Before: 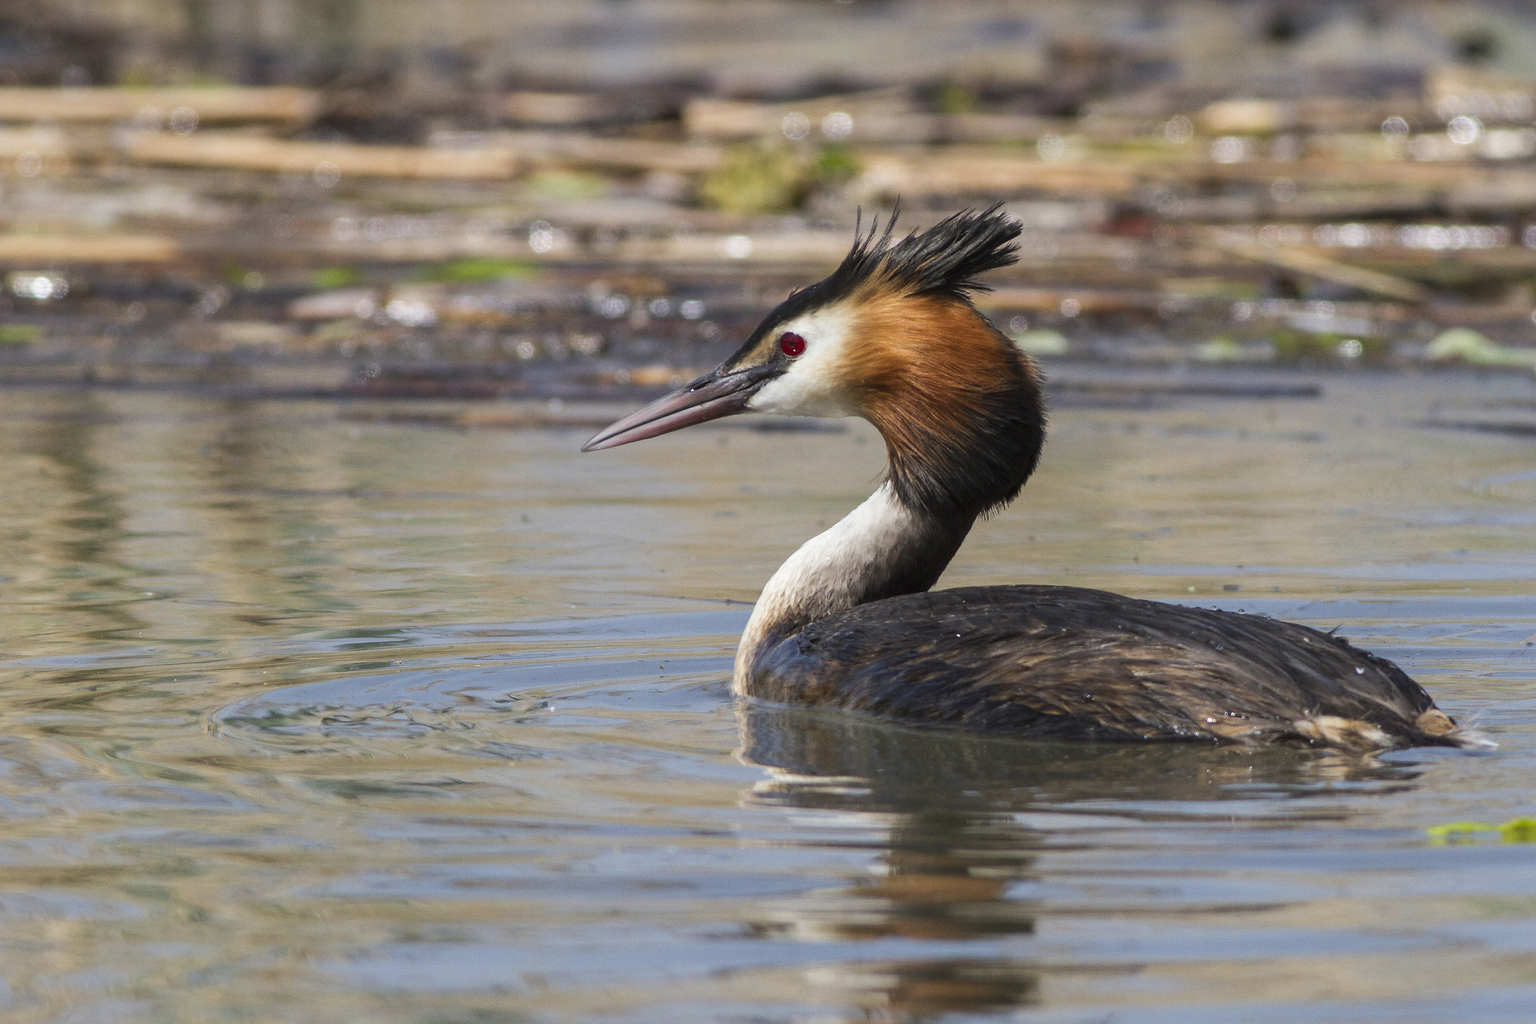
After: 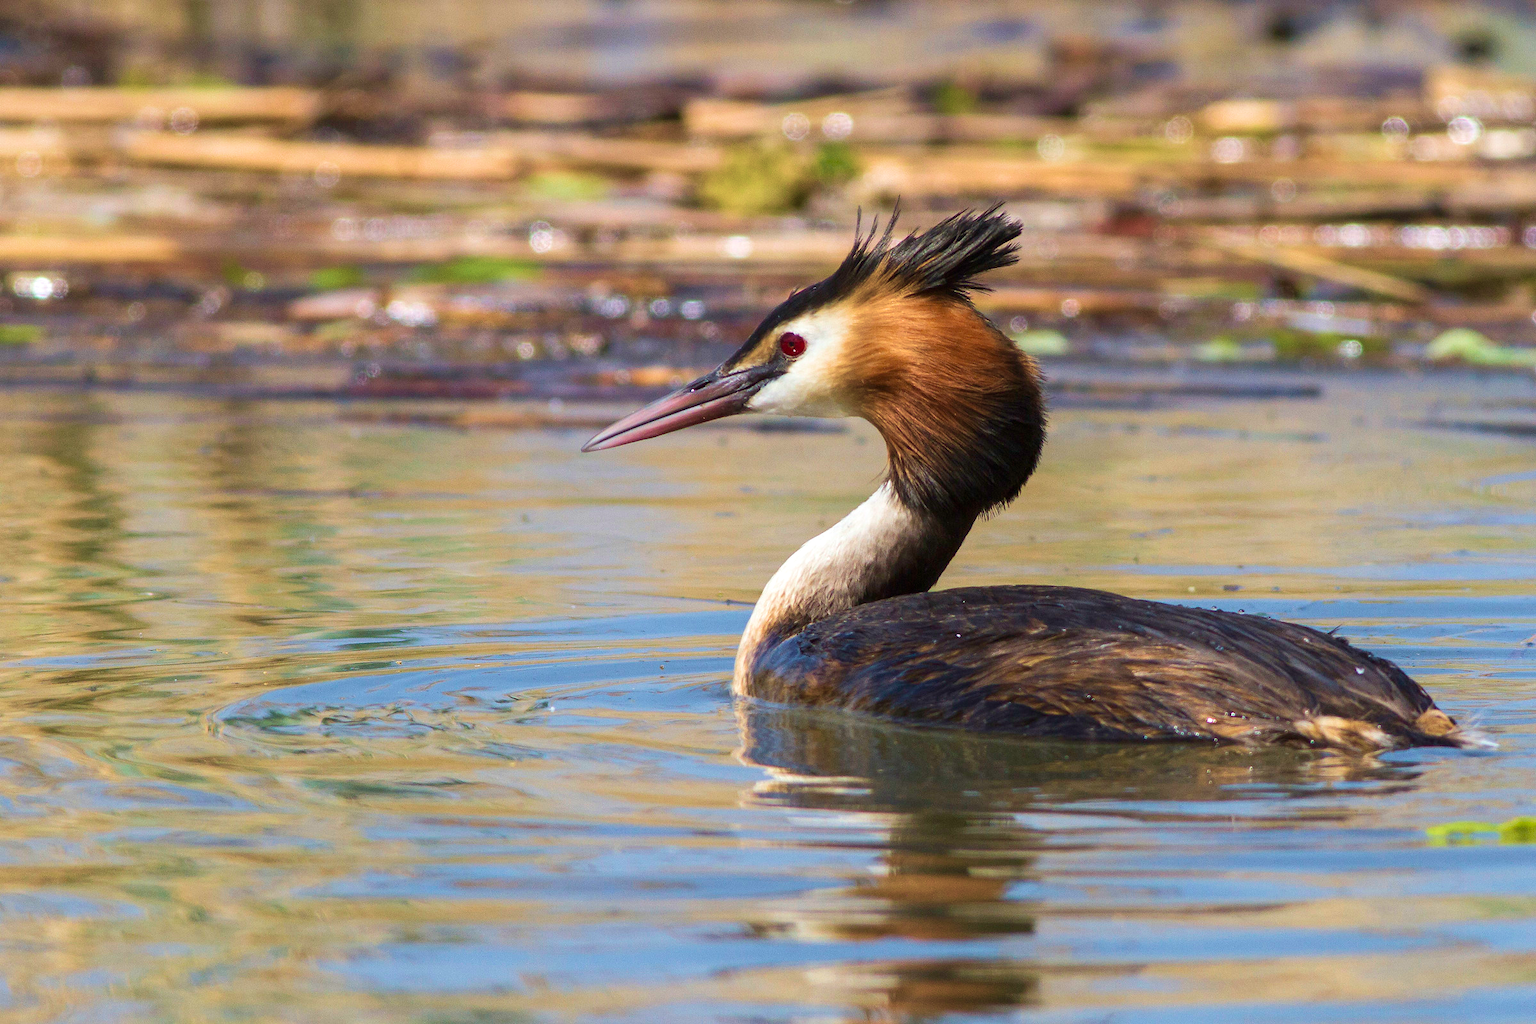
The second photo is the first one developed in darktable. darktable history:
tone equalizer: -7 EV 0.108 EV, edges refinement/feathering 500, mask exposure compensation -1.57 EV, preserve details no
velvia: strength 74.65%
exposure: black level correction 0, exposure 0.199 EV, compensate exposure bias true, compensate highlight preservation false
shadows and highlights: shadows -31.23, highlights 29.99
